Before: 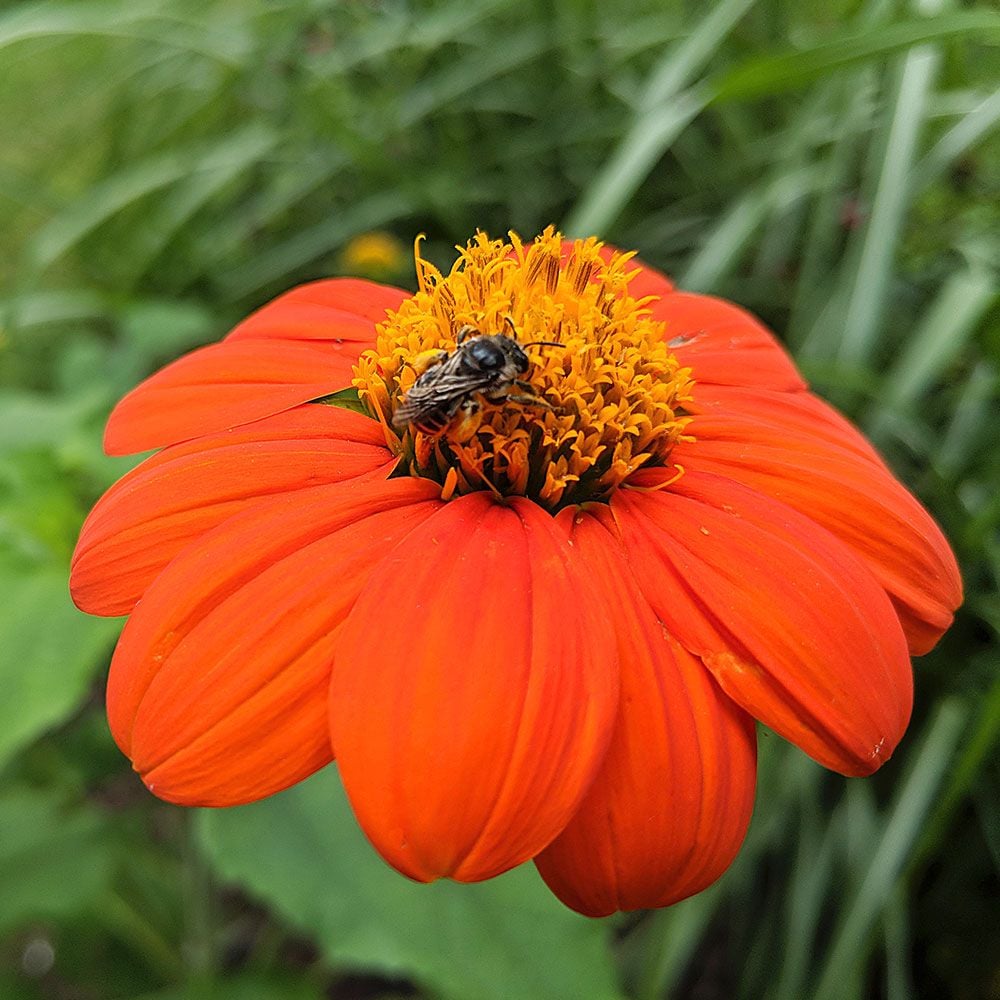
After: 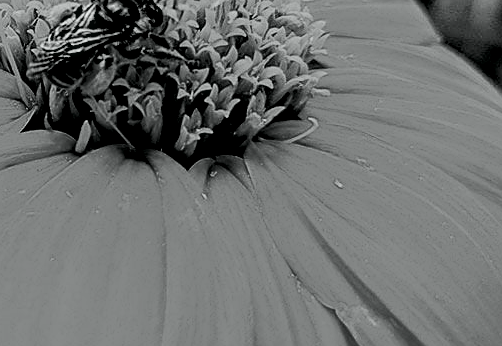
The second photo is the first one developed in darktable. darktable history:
white balance: red 0.984, blue 1.059
tone curve: curves: ch0 [(0, 0.012) (0.093, 0.11) (0.345, 0.425) (0.457, 0.562) (0.628, 0.738) (0.839, 0.909) (0.998, 0.978)]; ch1 [(0, 0) (0.437, 0.408) (0.472, 0.47) (0.502, 0.497) (0.527, 0.523) (0.568, 0.577) (0.62, 0.66) (0.669, 0.748) (0.859, 0.899) (1, 1)]; ch2 [(0, 0) (0.33, 0.301) (0.421, 0.443) (0.473, 0.498) (0.509, 0.502) (0.535, 0.545) (0.549, 0.576) (0.644, 0.703) (1, 1)], color space Lab, independent channels, preserve colors none
exposure: black level correction 0.046, exposure -0.228 EV, compensate highlight preservation false
local contrast: on, module defaults
color calibration: output gray [0.253, 0.26, 0.487, 0], gray › normalize channels true, illuminant same as pipeline (D50), adaptation XYZ, x 0.346, y 0.359, gamut compression 0
crop: left 36.607%, top 34.735%, right 13.146%, bottom 30.611%
sharpen: on, module defaults
